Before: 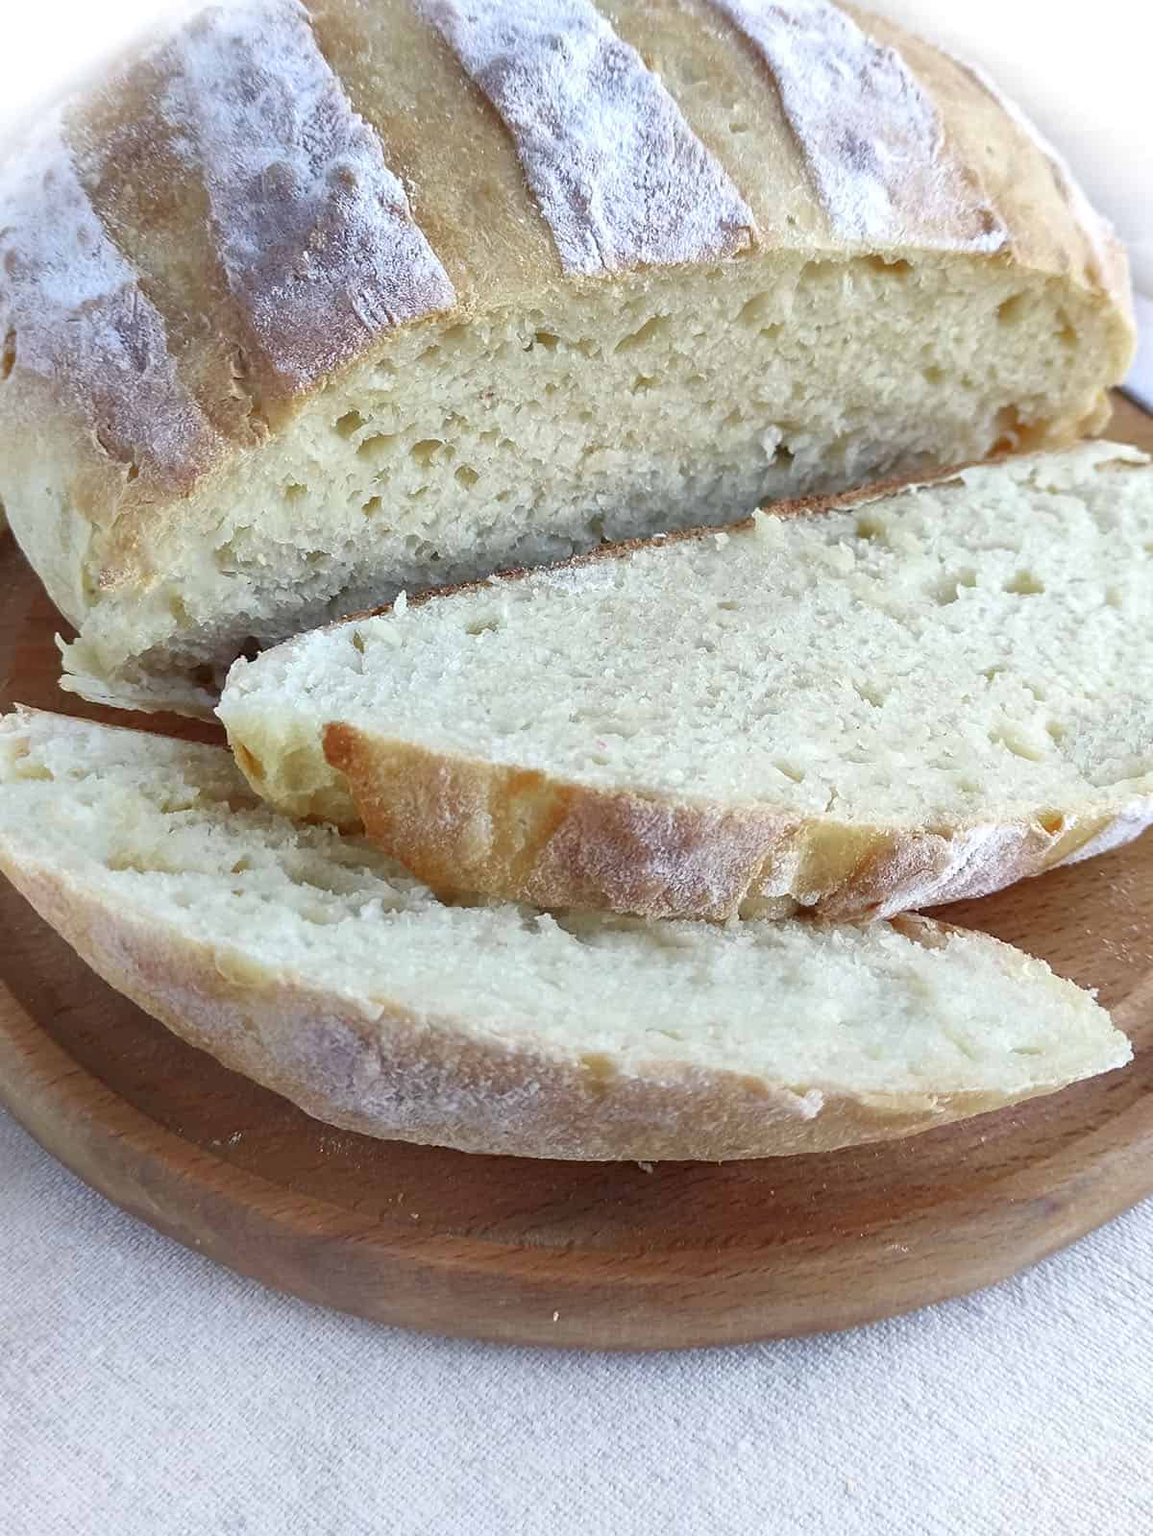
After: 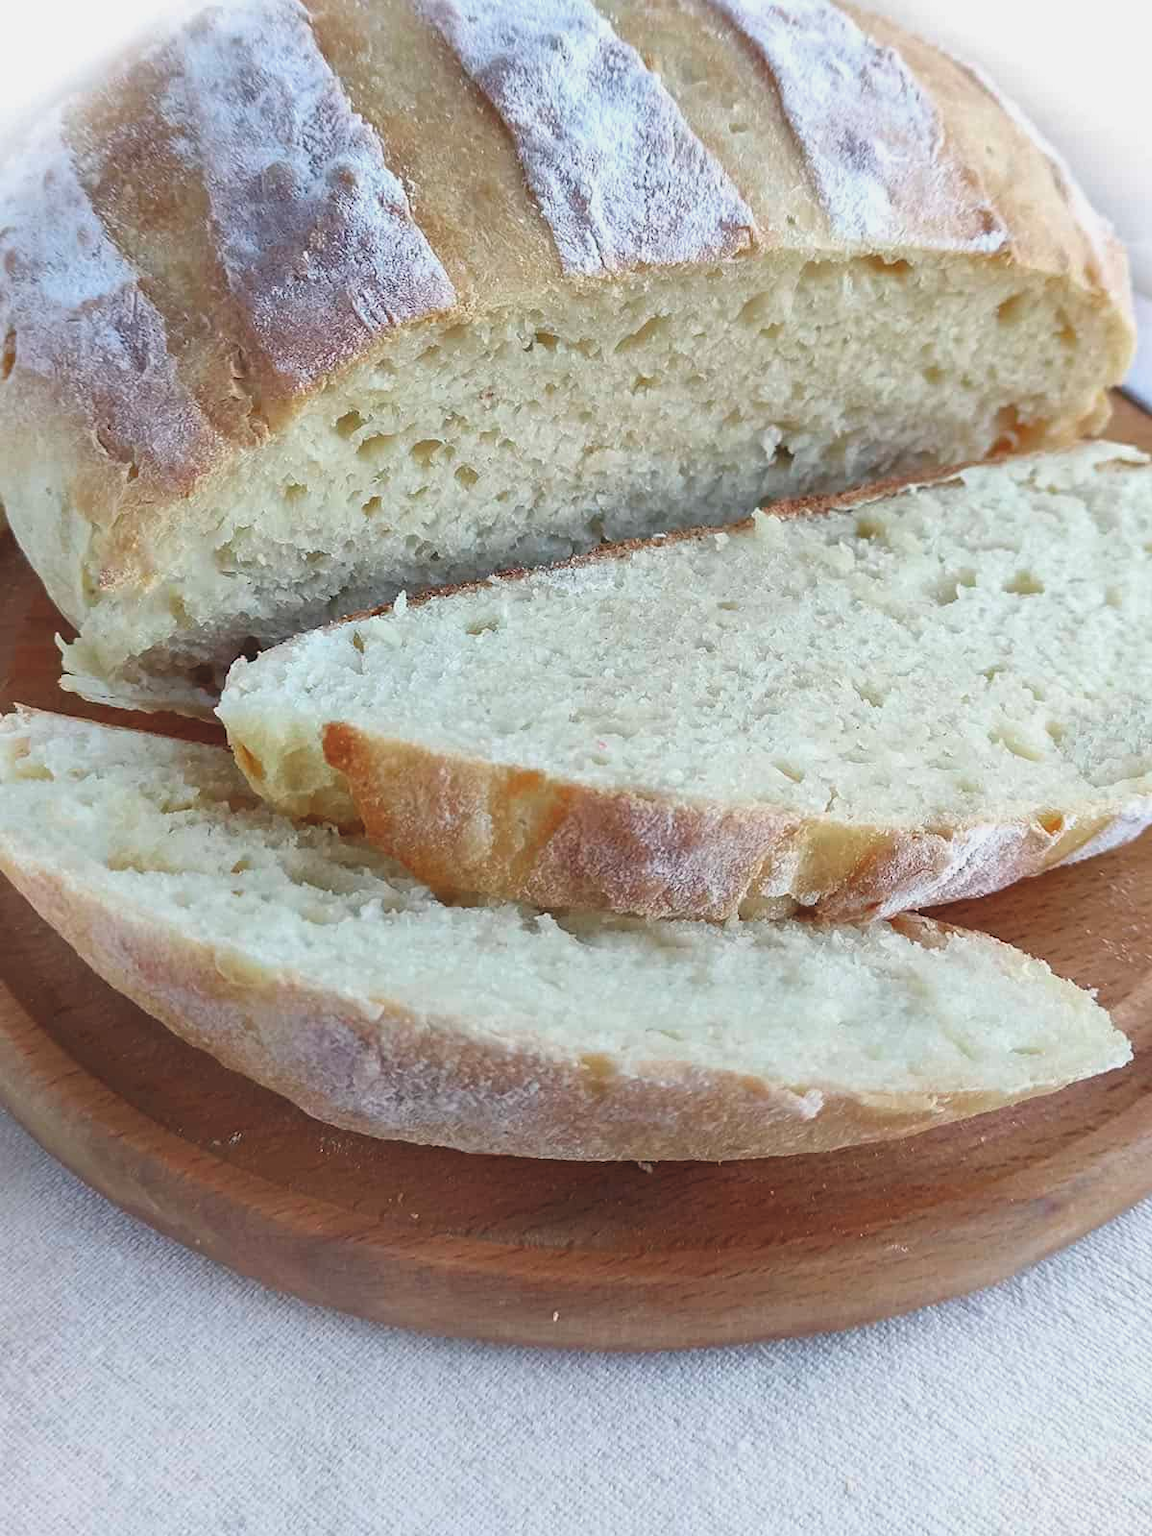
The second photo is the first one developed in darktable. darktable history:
exposure: black level correction -0.013, exposure -0.194 EV, compensate highlight preservation false
